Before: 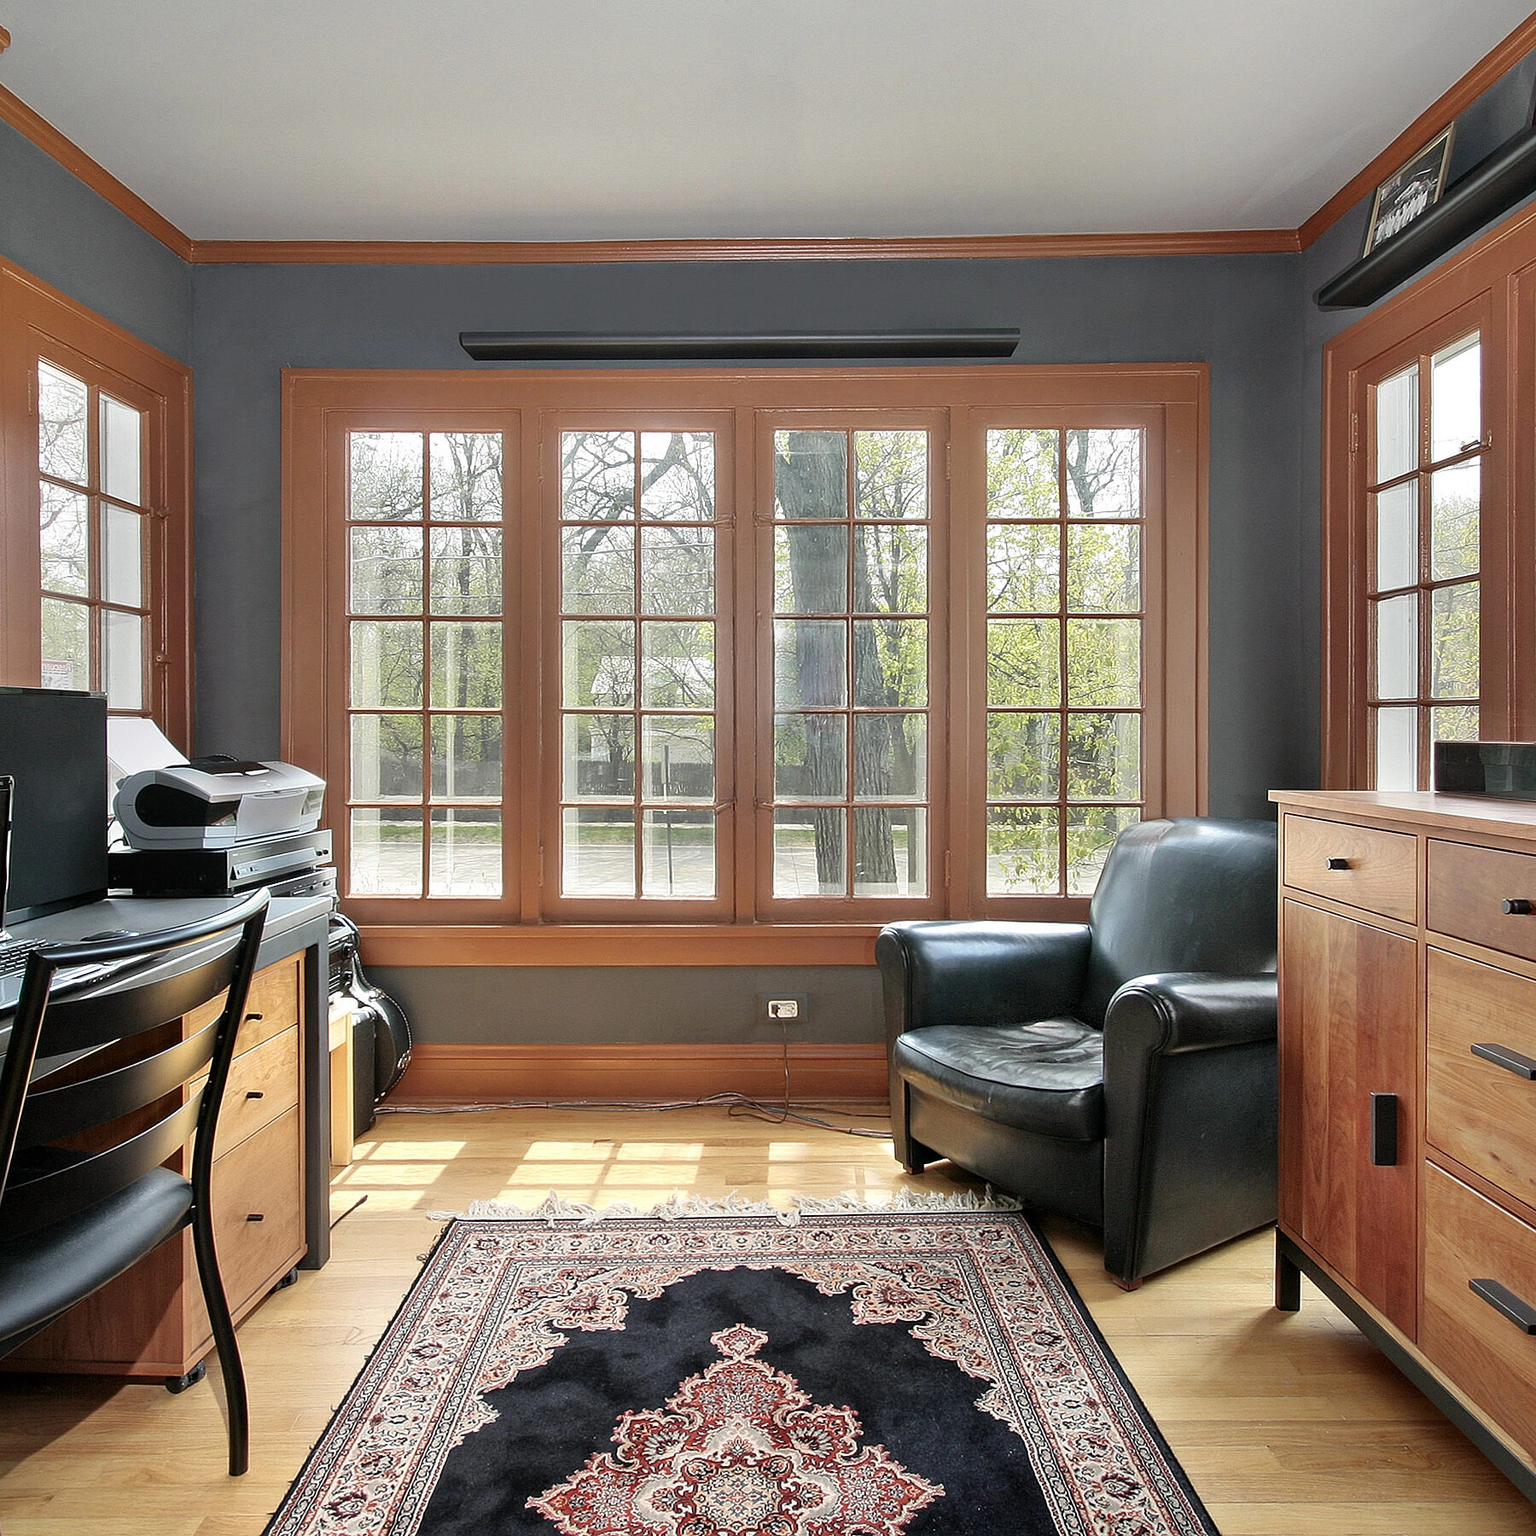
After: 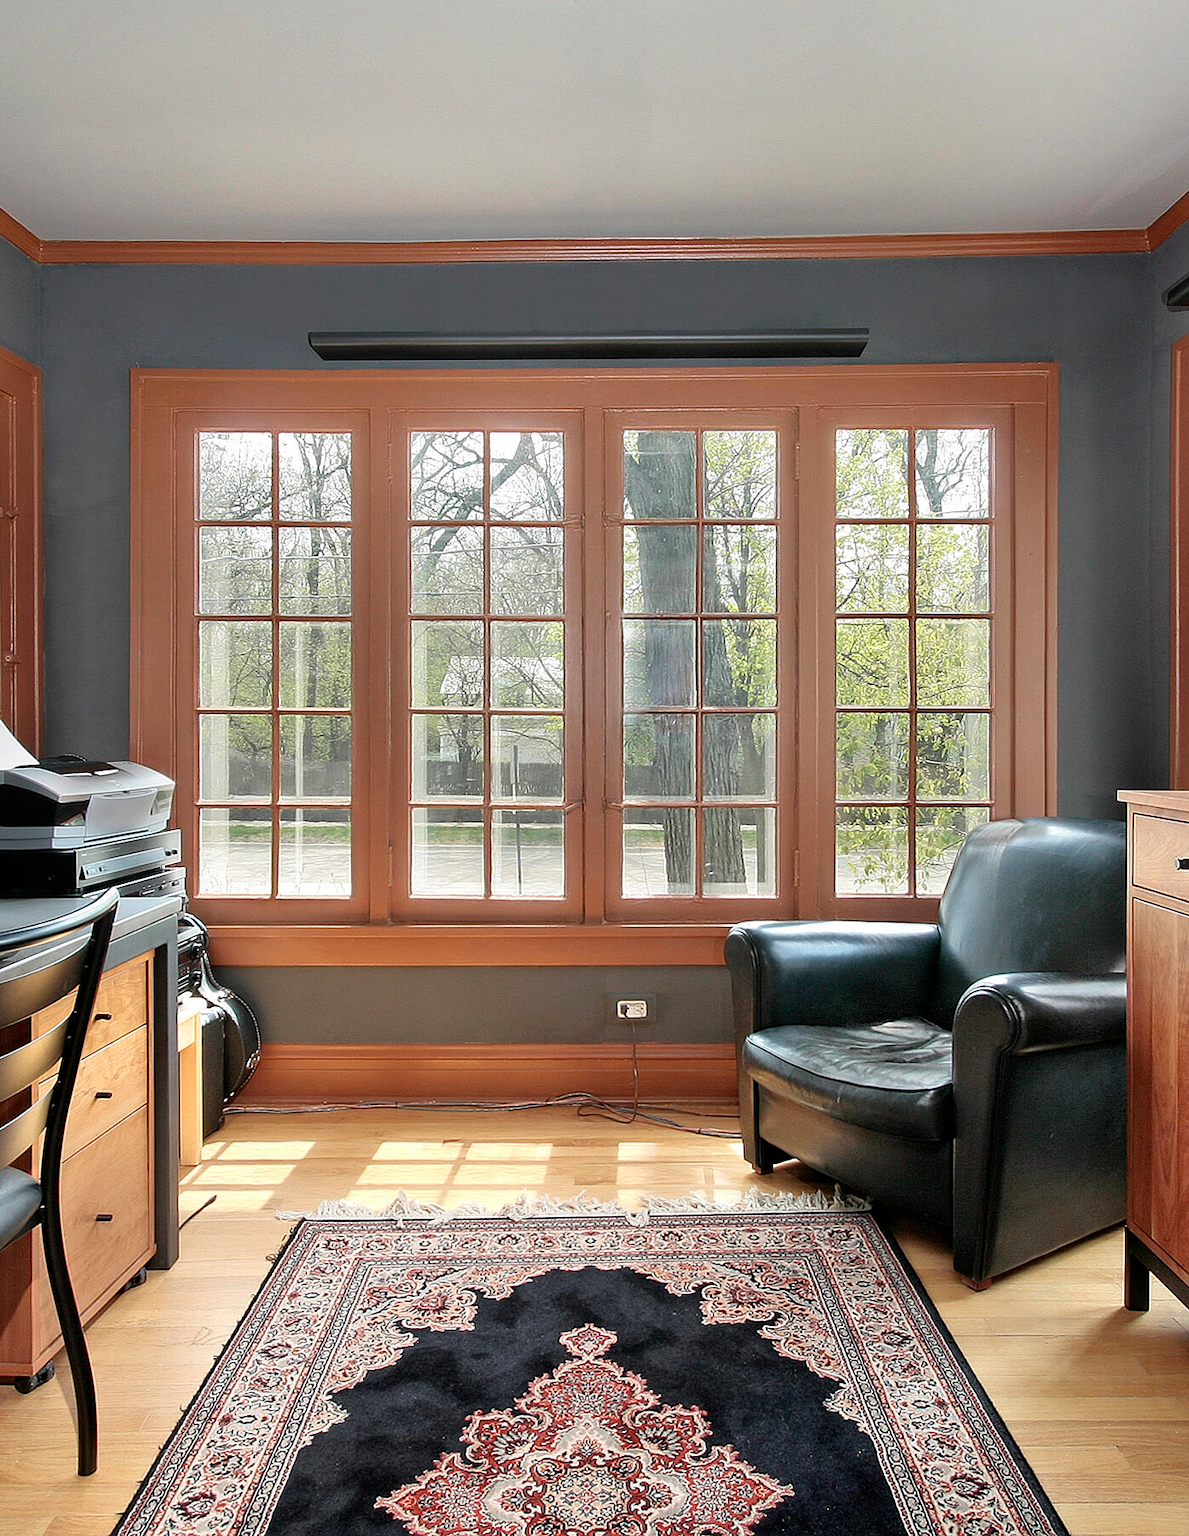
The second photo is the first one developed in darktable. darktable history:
contrast brightness saturation: saturation -0.05
exposure: compensate highlight preservation false
crop: left 9.88%, right 12.664%
